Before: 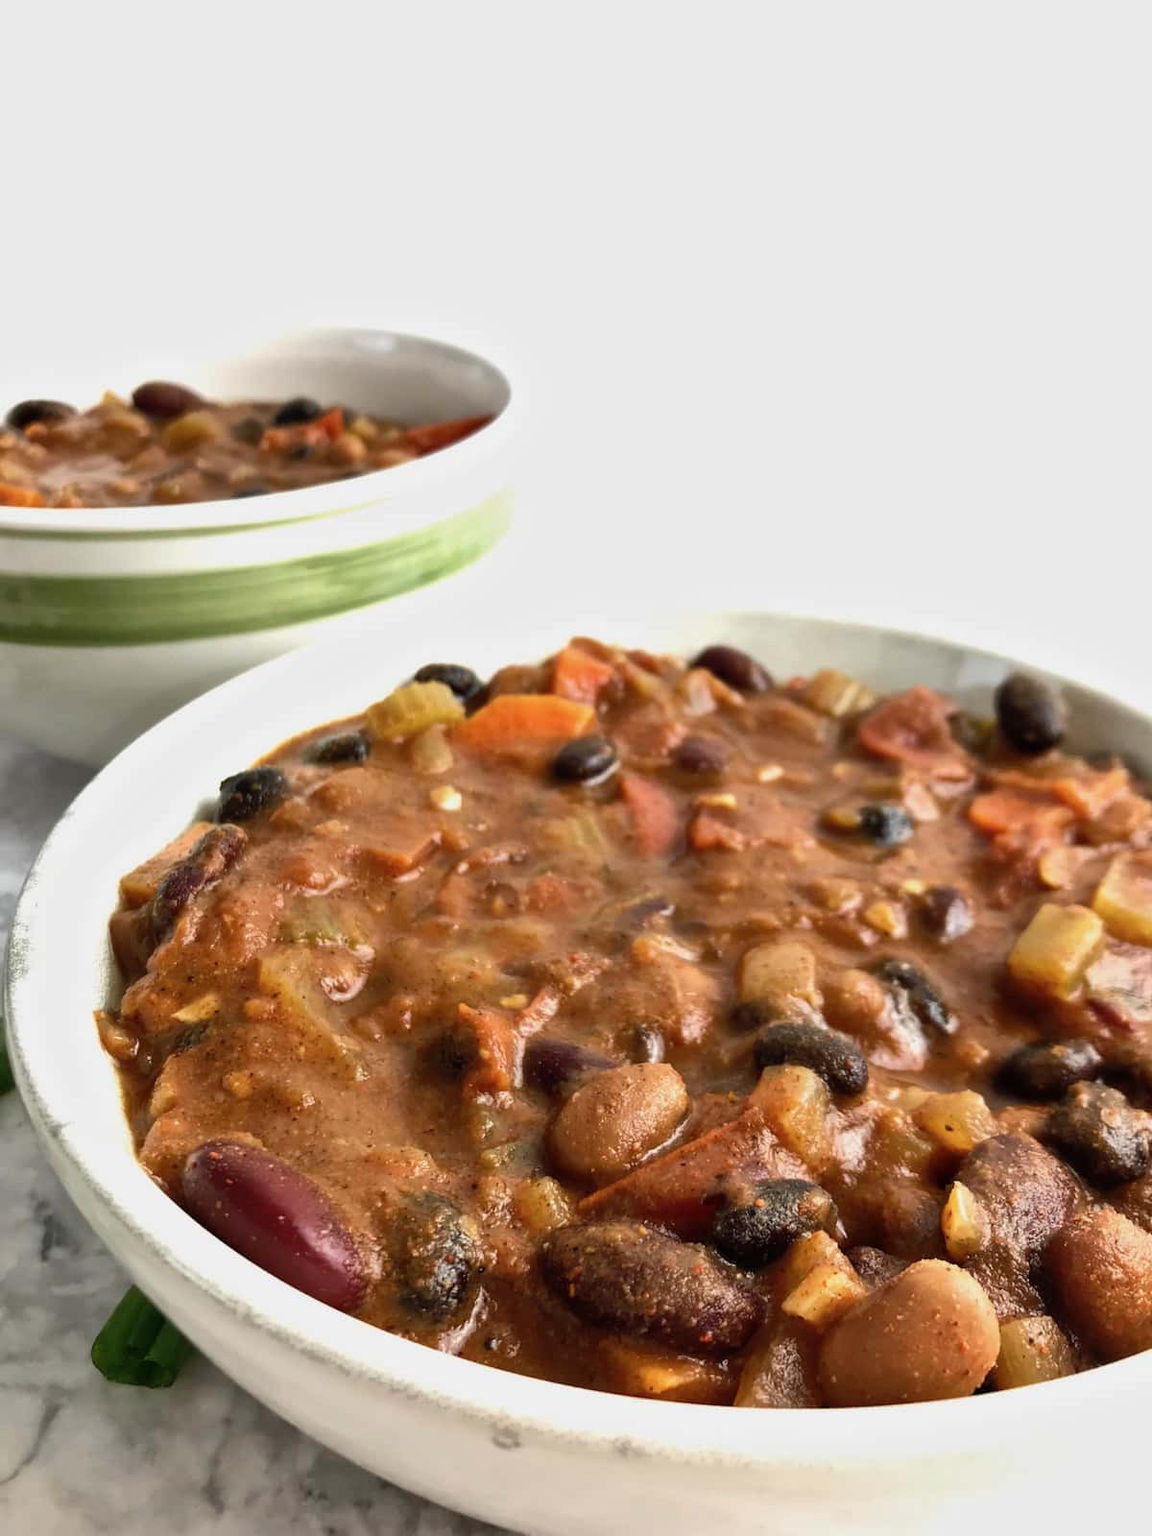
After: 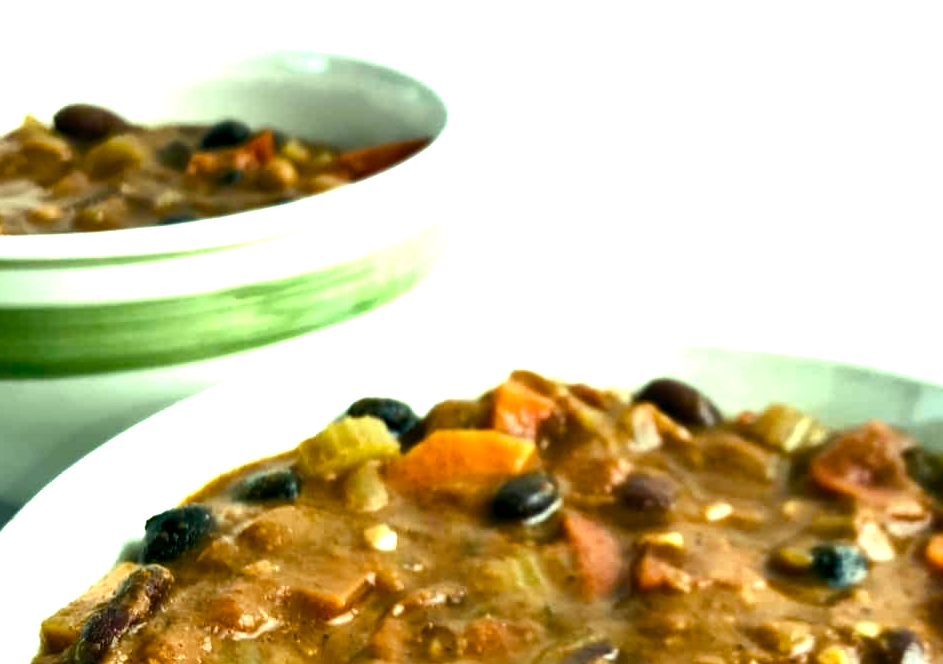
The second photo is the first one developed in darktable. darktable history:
crop: left 7.036%, top 18.398%, right 14.379%, bottom 40.043%
color balance rgb: shadows lift › luminance -7.7%, shadows lift › chroma 2.13%, shadows lift › hue 165.27°, power › luminance -7.77%, power › chroma 1.1%, power › hue 215.88°, highlights gain › luminance 15.15%, highlights gain › chroma 7%, highlights gain › hue 125.57°, global offset › luminance -0.33%, global offset › chroma 0.11%, global offset › hue 165.27°, perceptual saturation grading › global saturation 24.42%, perceptual saturation grading › highlights -24.42%, perceptual saturation grading › mid-tones 24.42%, perceptual saturation grading › shadows 40%, perceptual brilliance grading › global brilliance -5%, perceptual brilliance grading › highlights 24.42%, perceptual brilliance grading › mid-tones 7%, perceptual brilliance grading › shadows -5%
